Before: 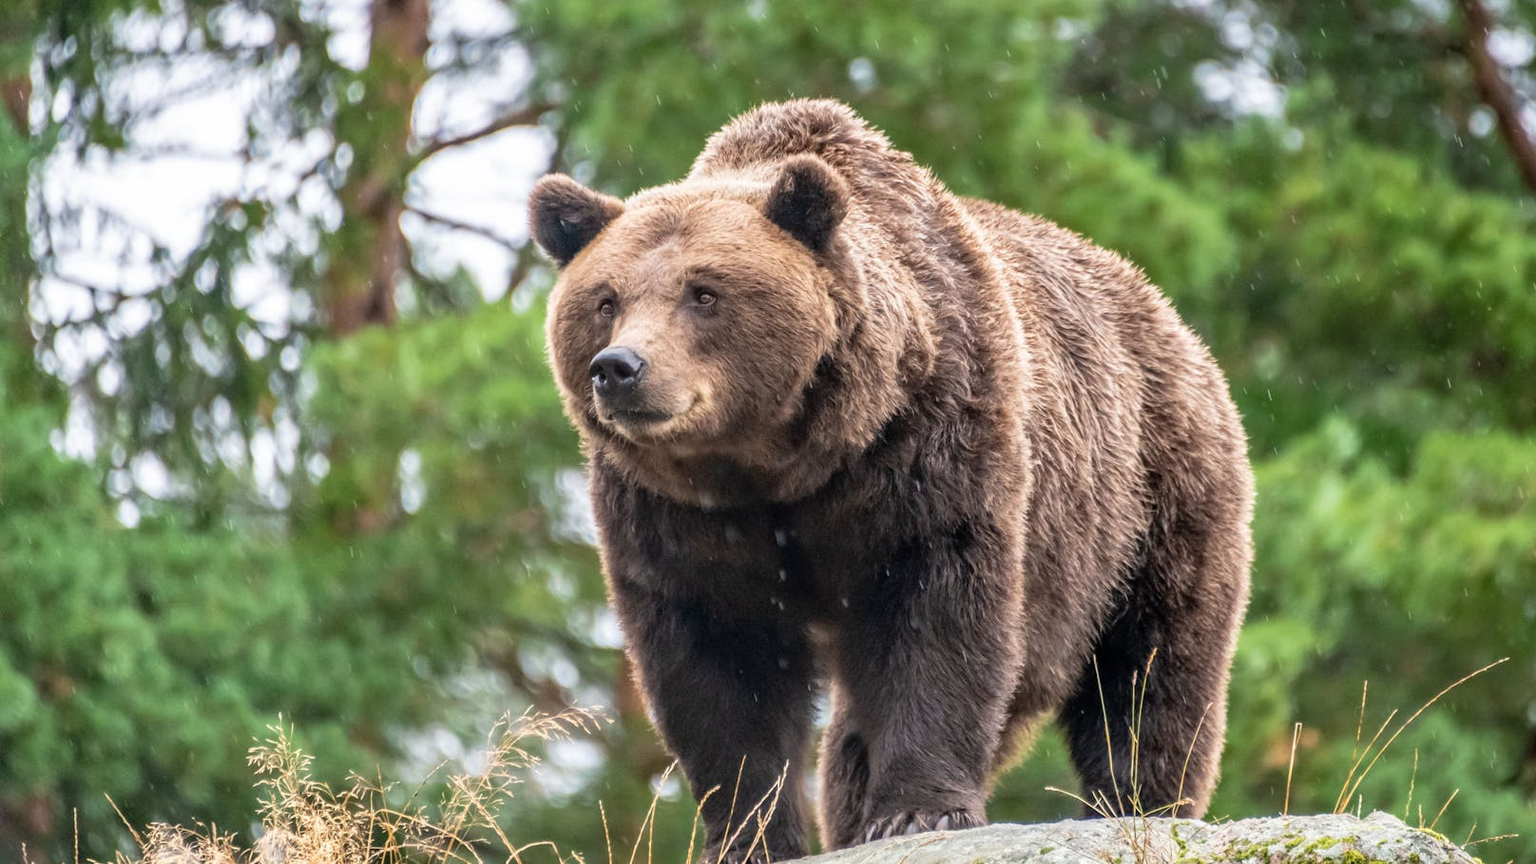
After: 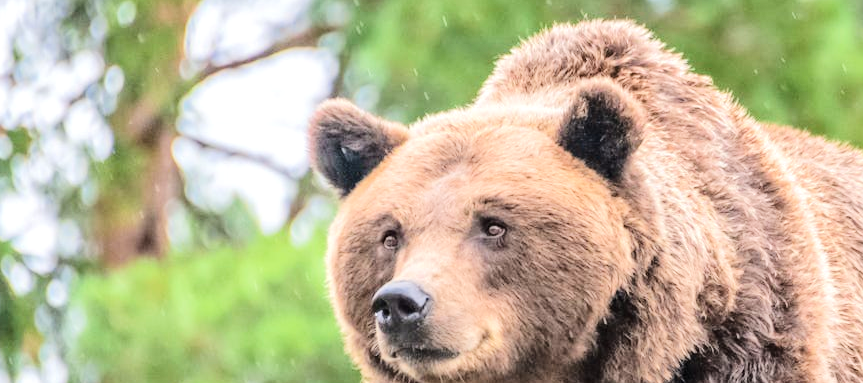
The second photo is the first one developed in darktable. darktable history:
crop: left 15.351%, top 9.244%, right 31.209%, bottom 48.572%
tone equalizer: -7 EV 0.145 EV, -6 EV 0.565 EV, -5 EV 1.14 EV, -4 EV 1.3 EV, -3 EV 1.13 EV, -2 EV 0.6 EV, -1 EV 0.155 EV, edges refinement/feathering 500, mask exposure compensation -1.57 EV, preserve details no
